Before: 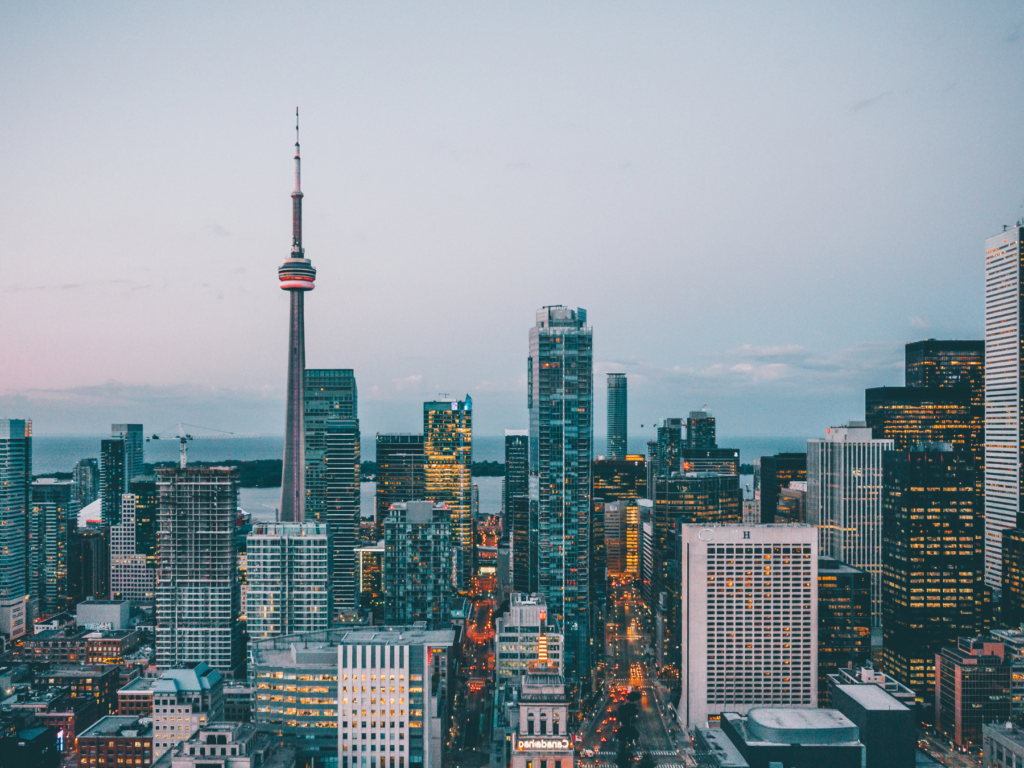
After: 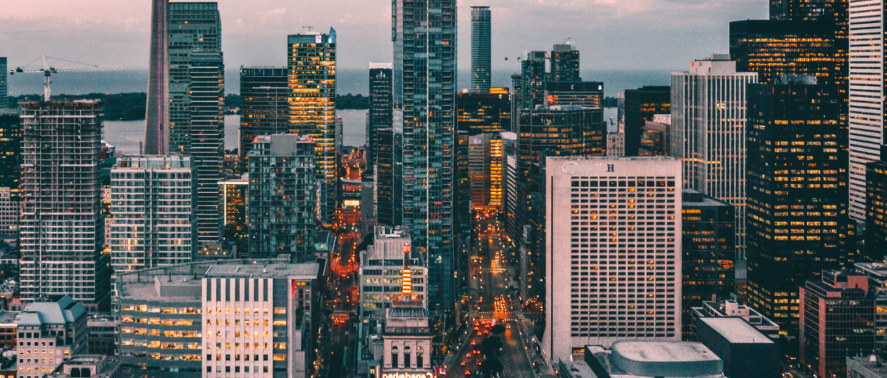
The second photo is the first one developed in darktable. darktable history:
shadows and highlights: shadows -62.03, white point adjustment -5.11, highlights 62.14, shadows color adjustment 98.01%, highlights color adjustment 58.72%
crop and rotate: left 13.295%, top 47.791%, bottom 2.927%
color correction: highlights a* 11.59, highlights b* 11.87
